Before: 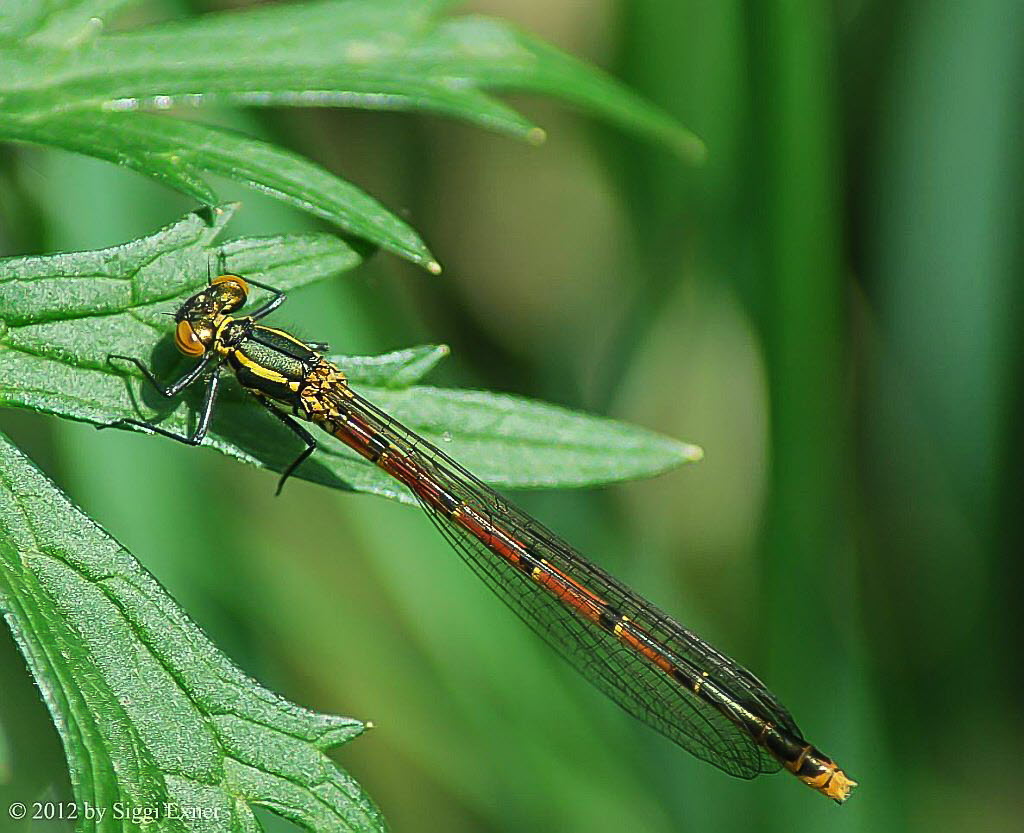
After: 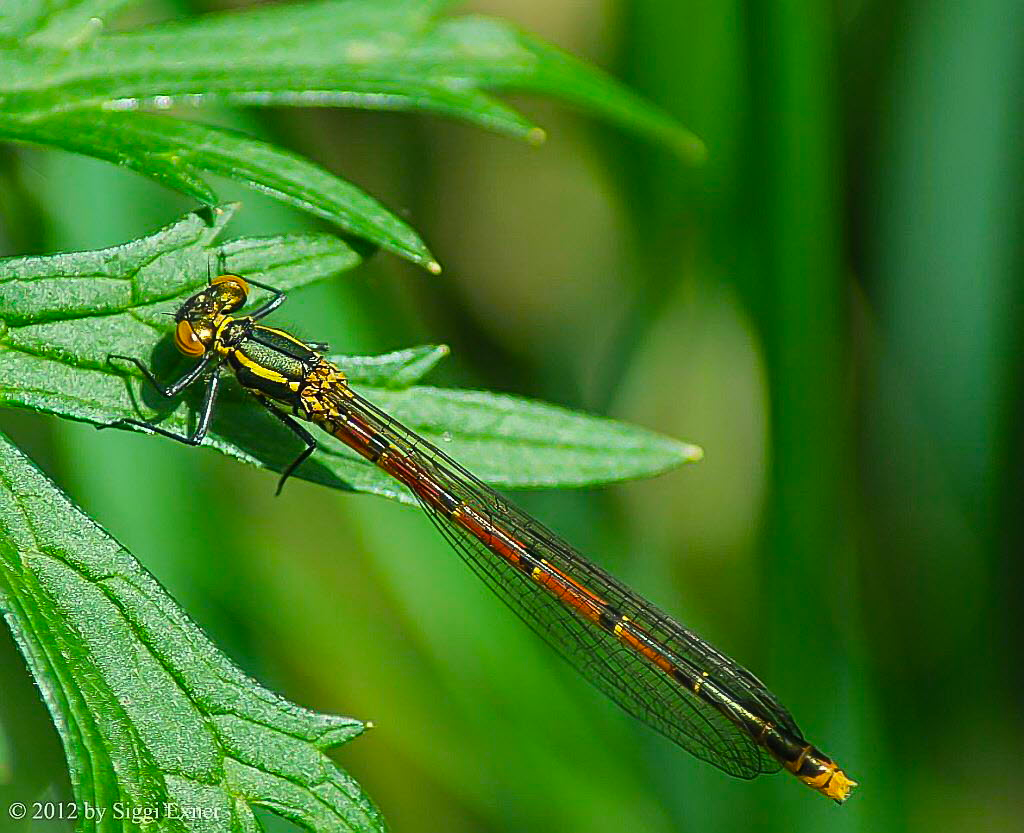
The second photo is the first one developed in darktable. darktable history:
color balance rgb: perceptual saturation grading › global saturation 31.305%
